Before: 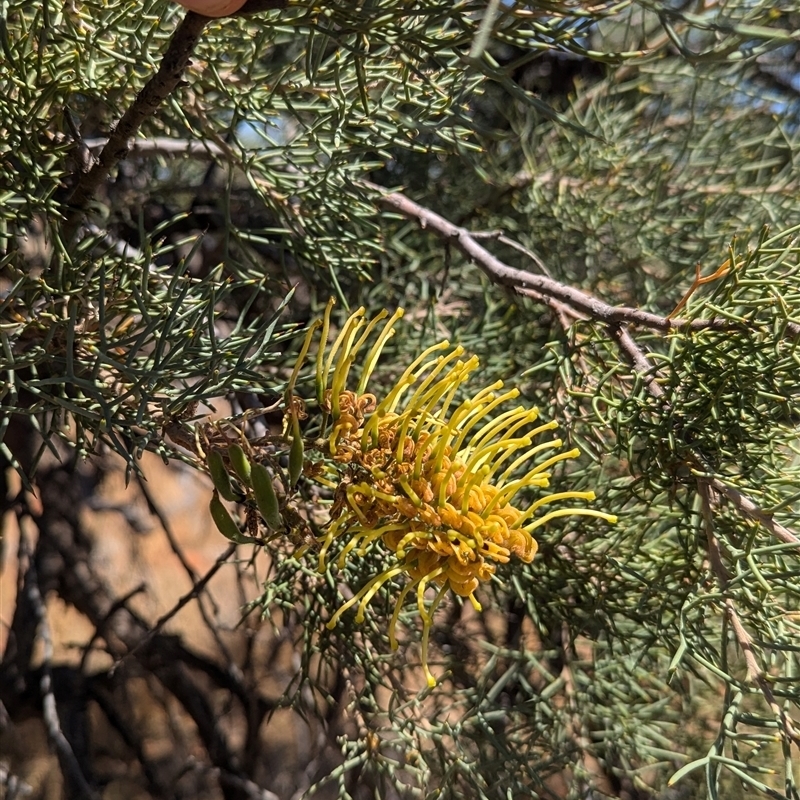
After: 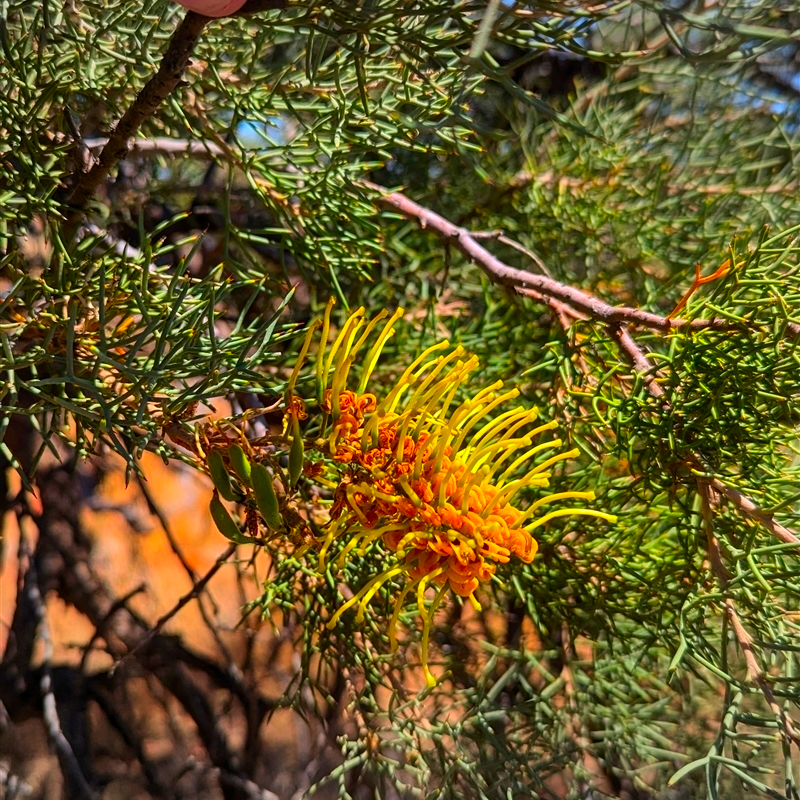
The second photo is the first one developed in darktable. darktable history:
shadows and highlights: soften with gaussian
vignetting: fall-off radius 100.58%, brightness -0.17, width/height ratio 1.342
color correction: highlights a* 1.51, highlights b* -1.83, saturation 2.5
